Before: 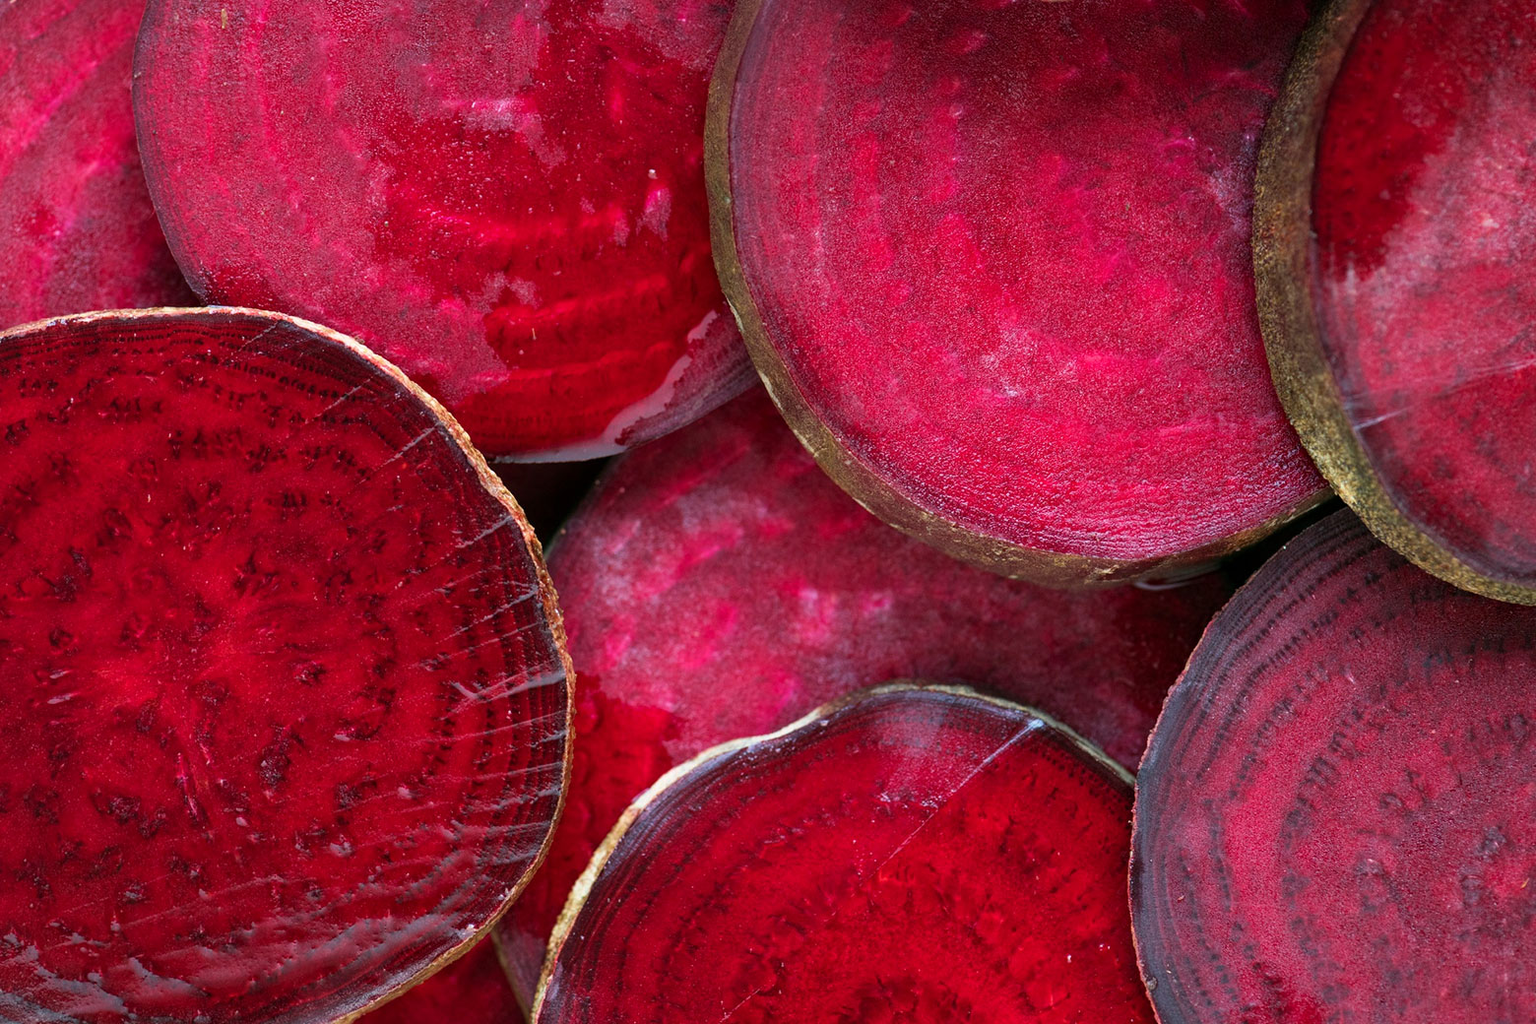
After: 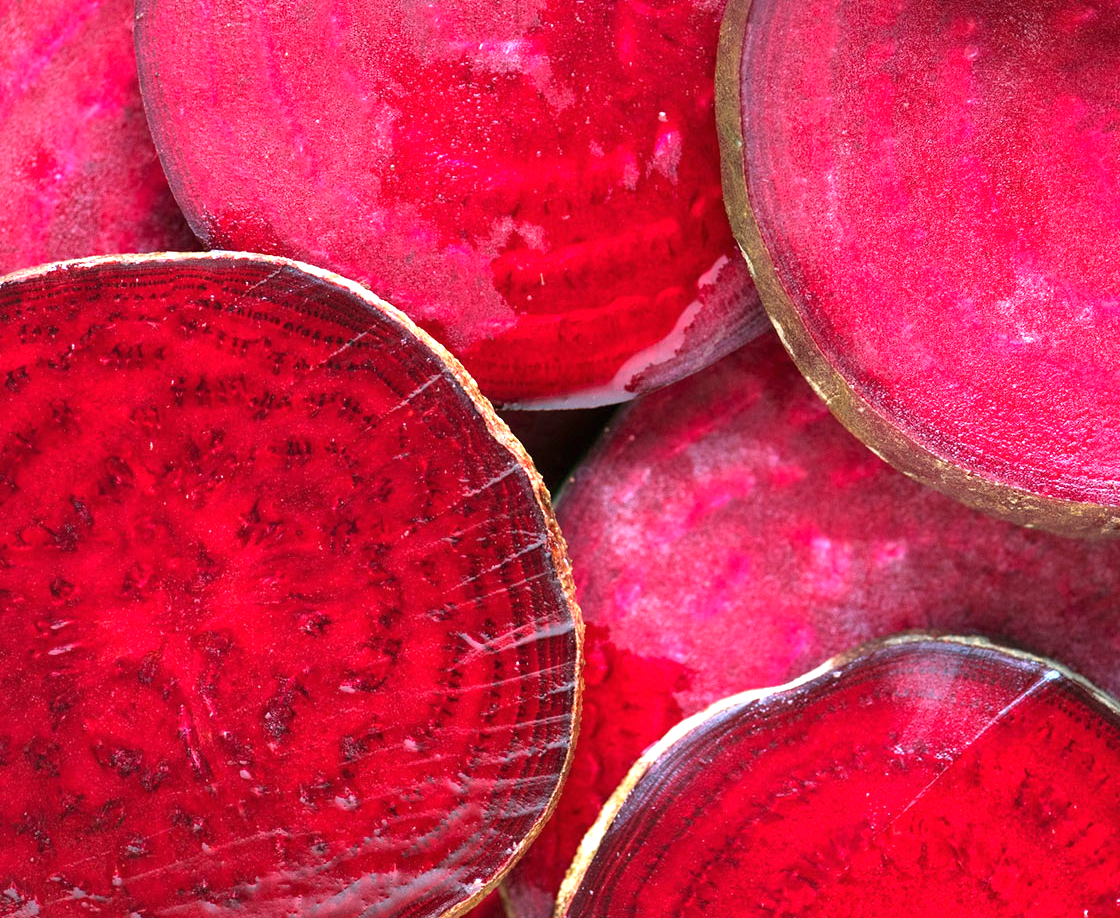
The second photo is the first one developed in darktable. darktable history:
crop: top 5.803%, right 27.864%, bottom 5.804%
exposure: black level correction 0, exposure 1.1 EV, compensate highlight preservation false
